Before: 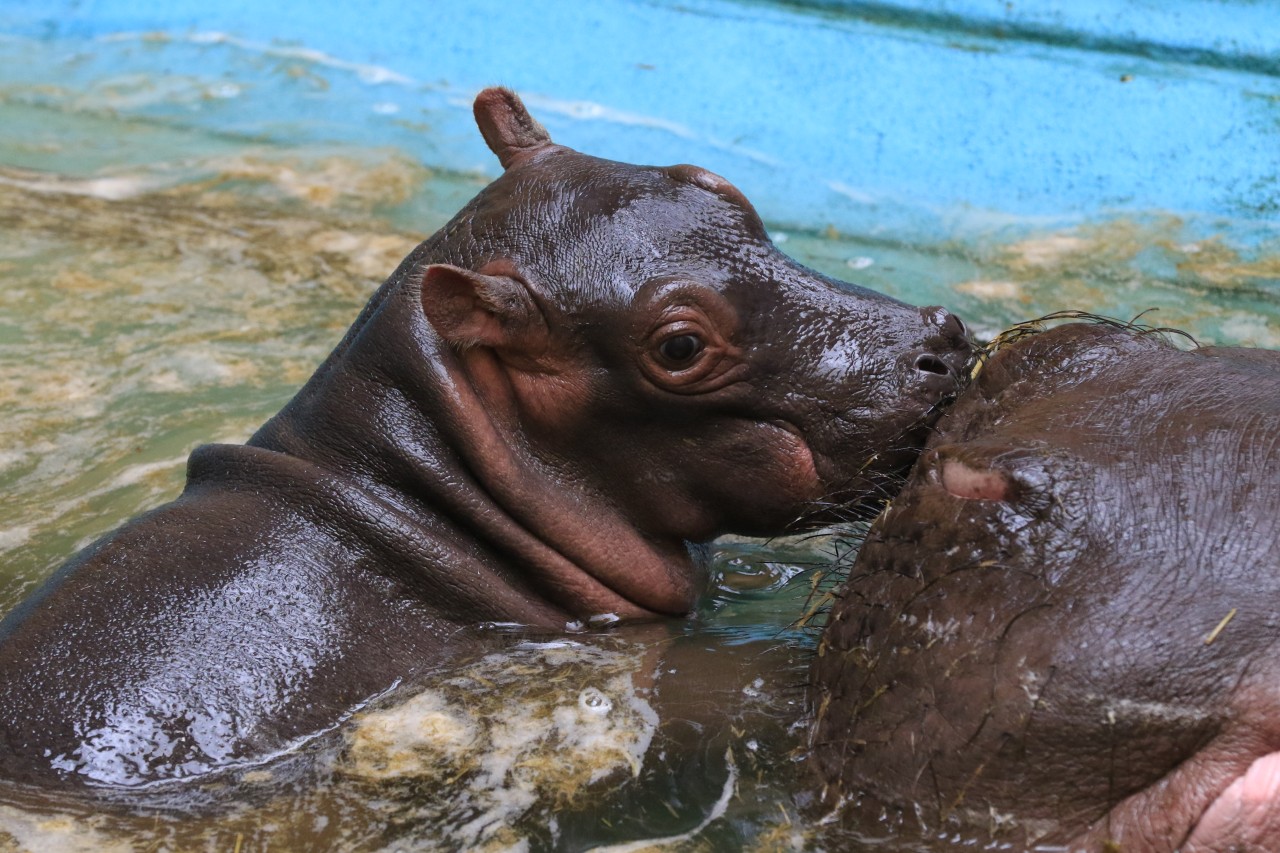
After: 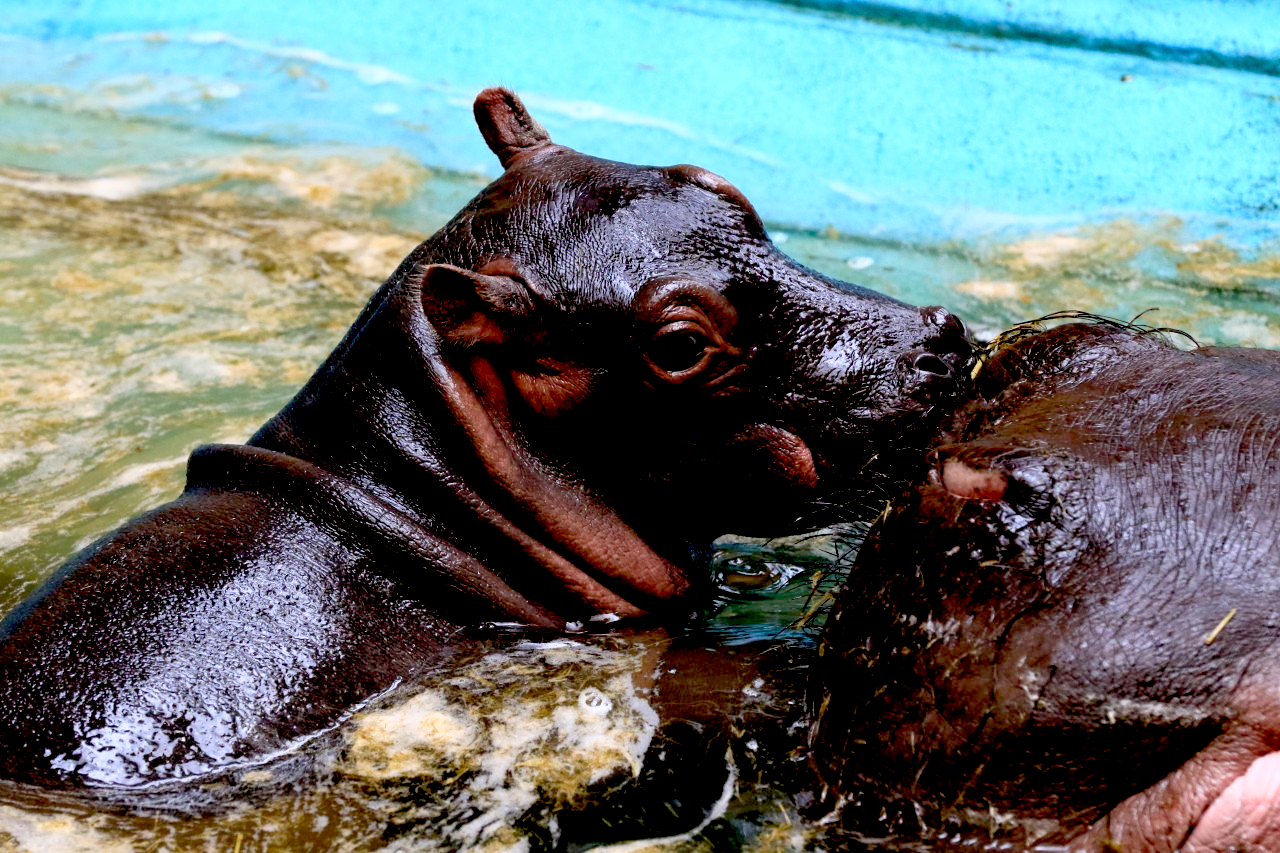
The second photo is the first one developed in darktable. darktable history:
base curve: curves: ch0 [(0, 0) (0.557, 0.834) (1, 1)]
exposure: black level correction 0.047, exposure 0.014 EV, compensate exposure bias true, compensate highlight preservation false
